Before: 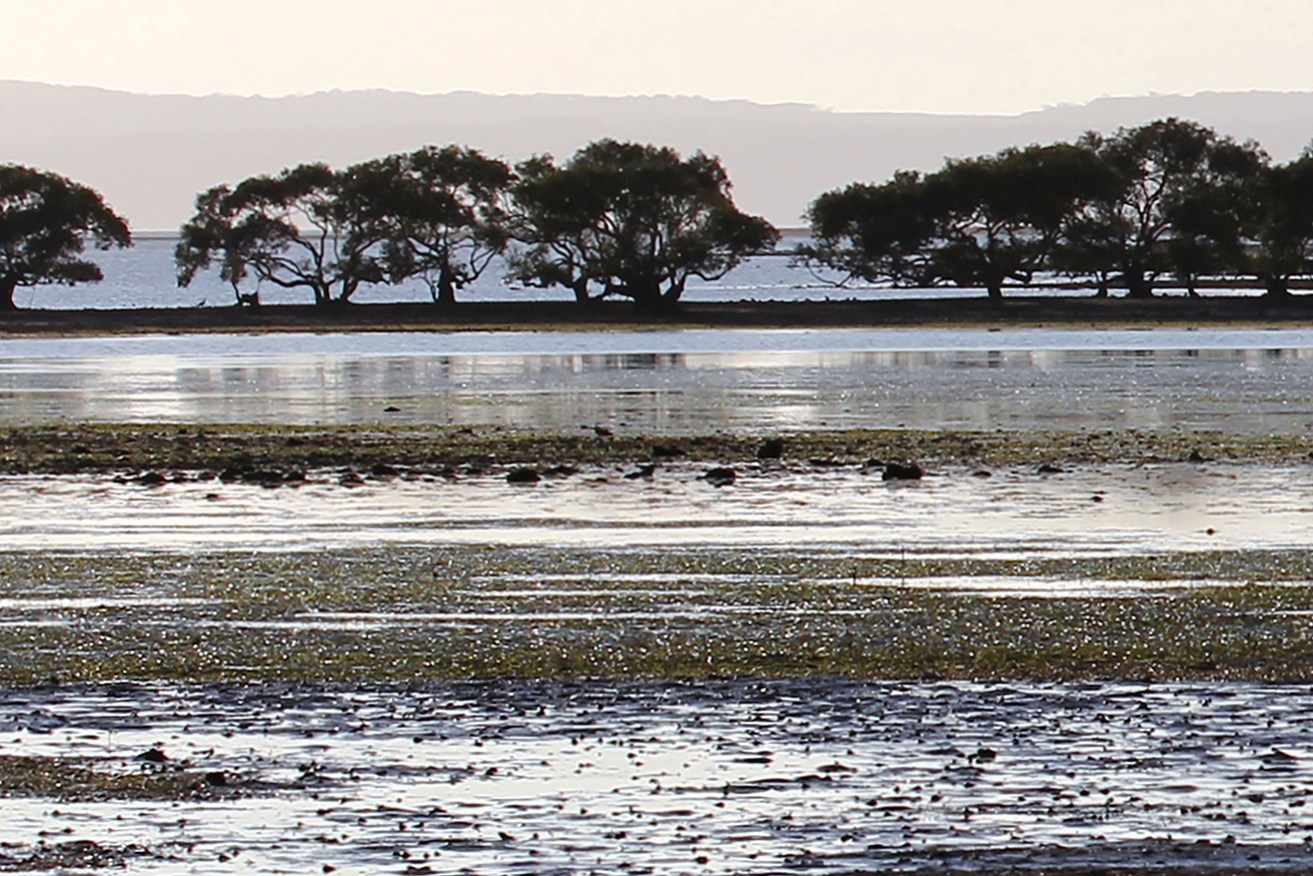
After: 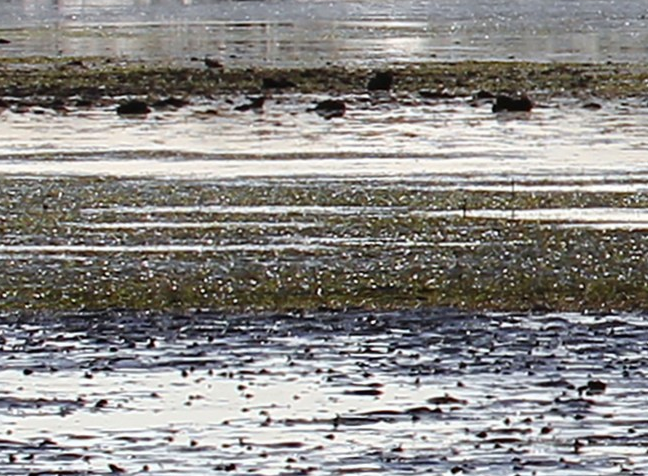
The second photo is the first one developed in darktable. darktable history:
crop: left 29.771%, top 42.042%, right 20.865%, bottom 3.508%
